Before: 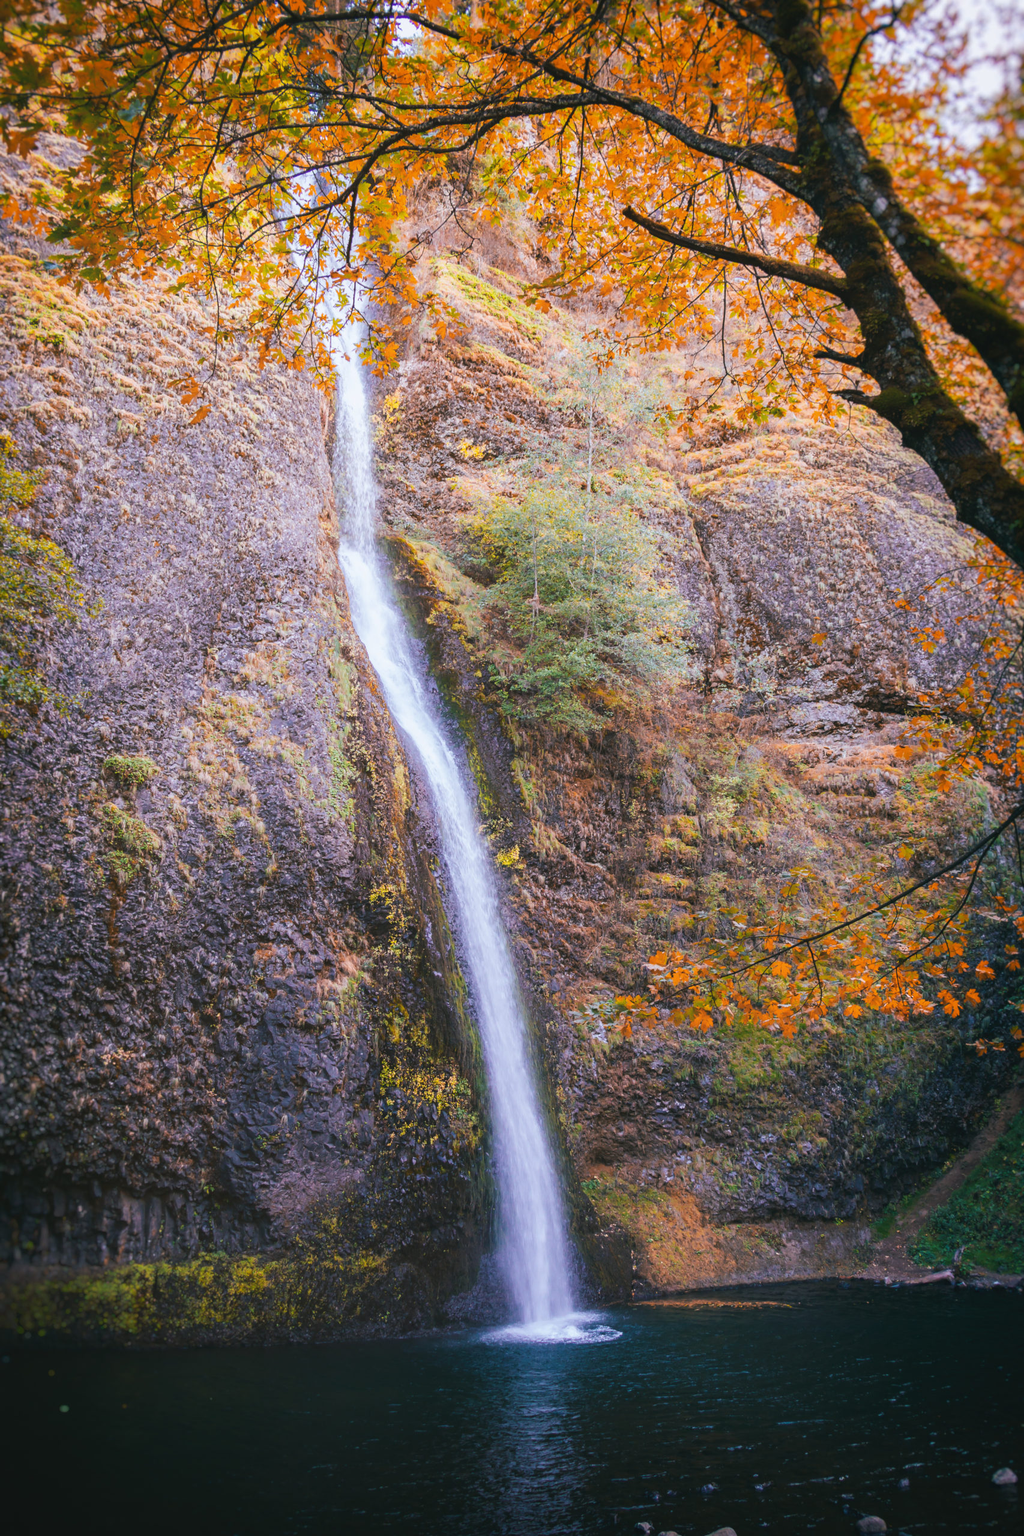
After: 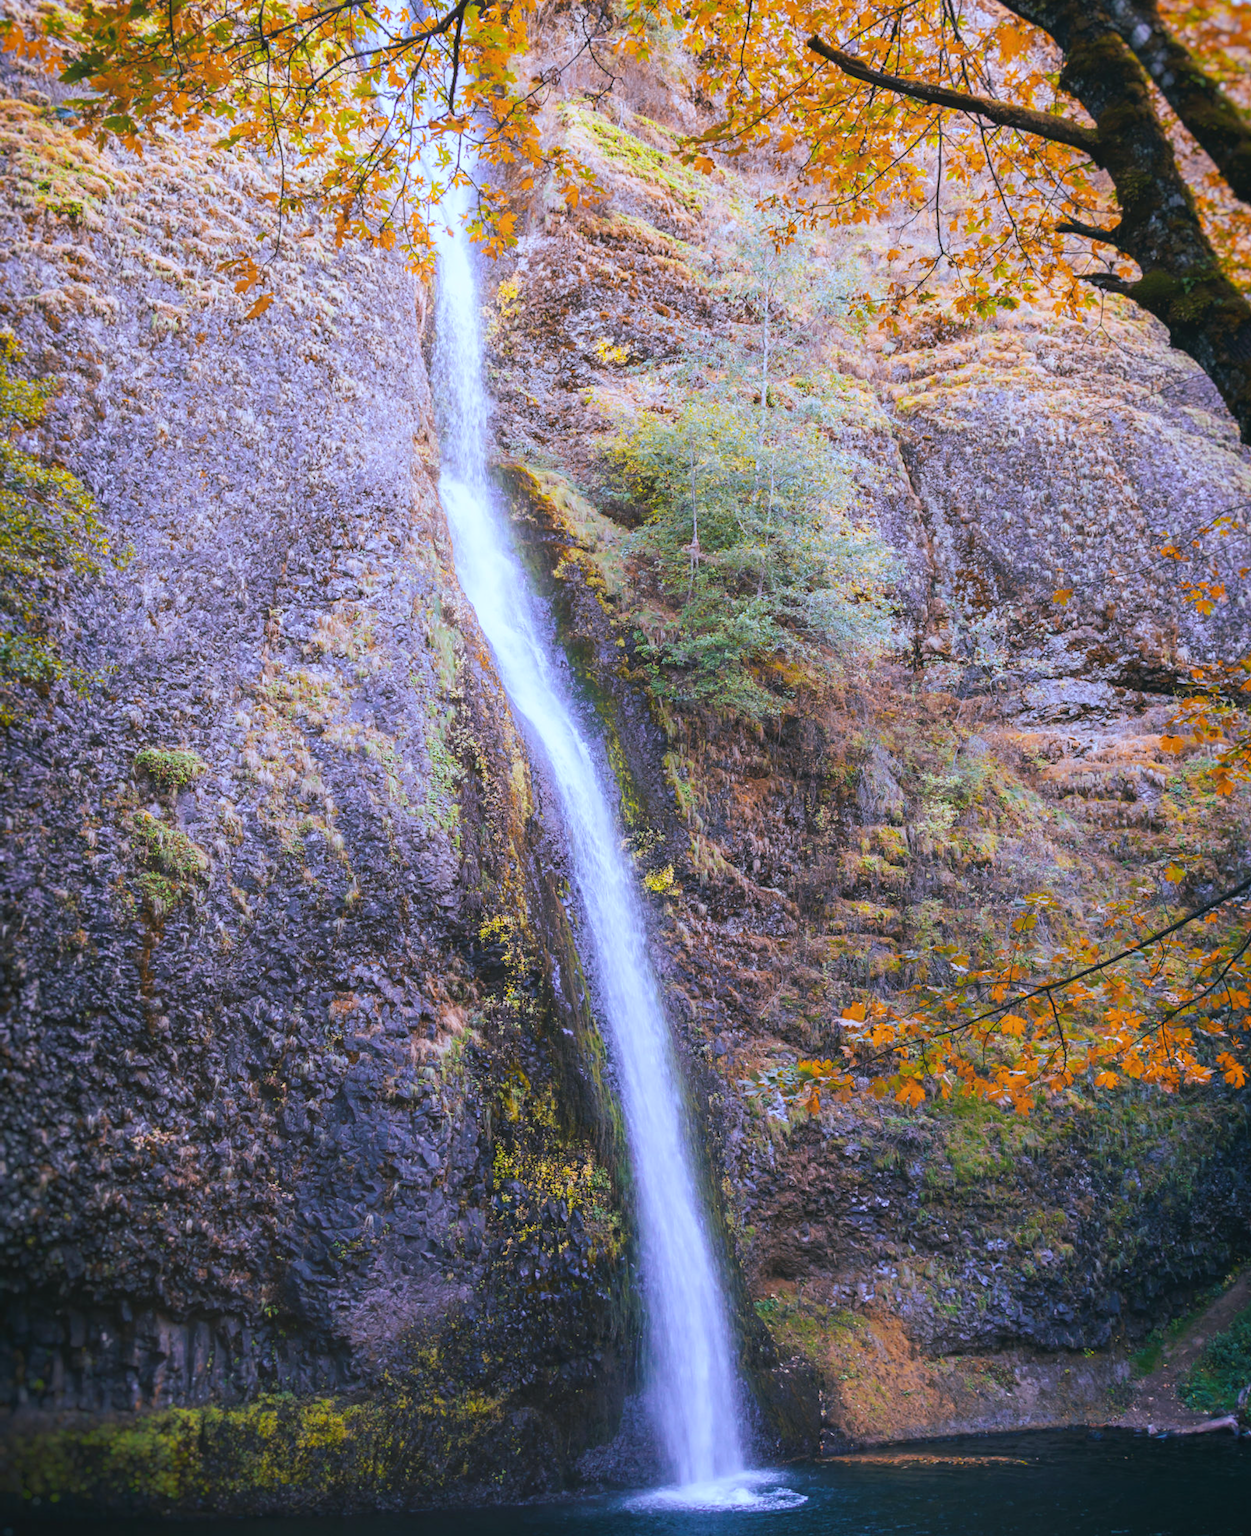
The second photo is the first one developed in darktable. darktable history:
bloom: size 9%, threshold 100%, strength 7%
white balance: red 0.948, green 1.02, blue 1.176
crop and rotate: angle 0.03°, top 11.643%, right 5.651%, bottom 11.189%
